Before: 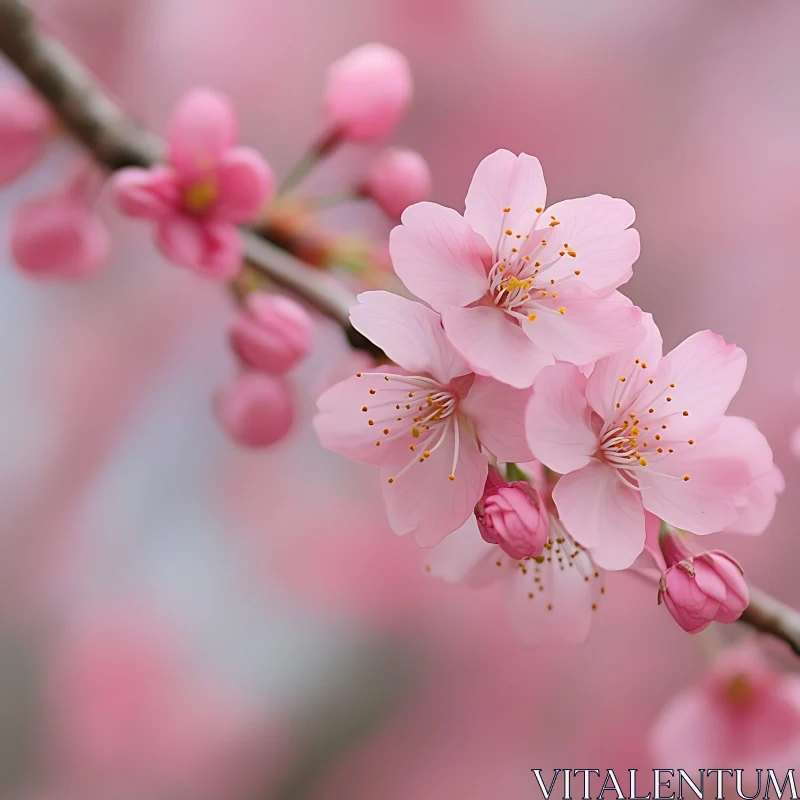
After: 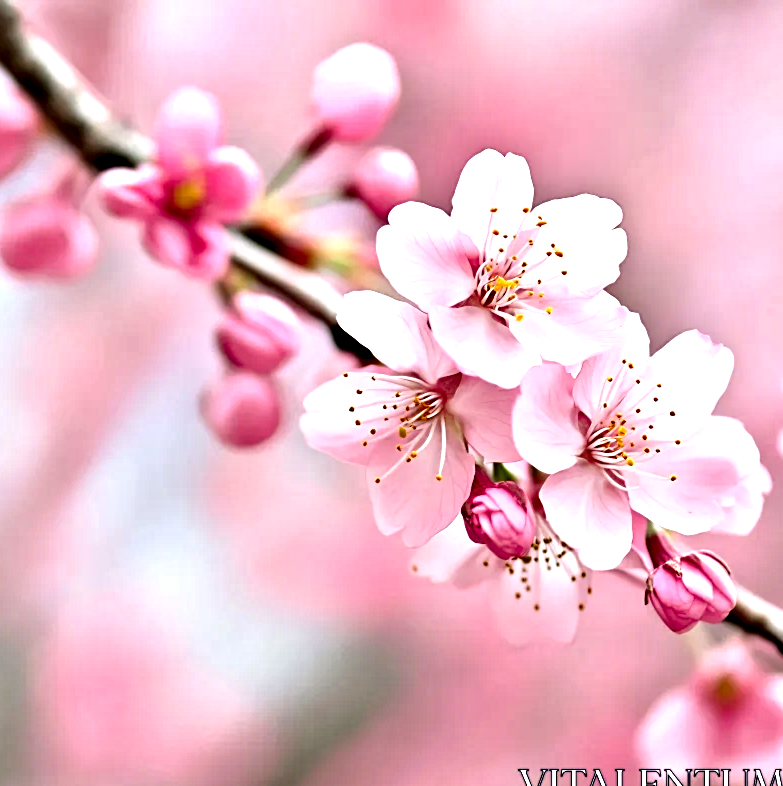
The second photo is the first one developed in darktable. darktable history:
contrast equalizer: y [[0.48, 0.654, 0.731, 0.706, 0.772, 0.382], [0.55 ×6], [0 ×6], [0 ×6], [0 ×6]]
crop: left 1.741%, right 0.281%, bottom 1.715%
exposure: black level correction 0.001, exposure 0.963 EV, compensate exposure bias true, compensate highlight preservation false
